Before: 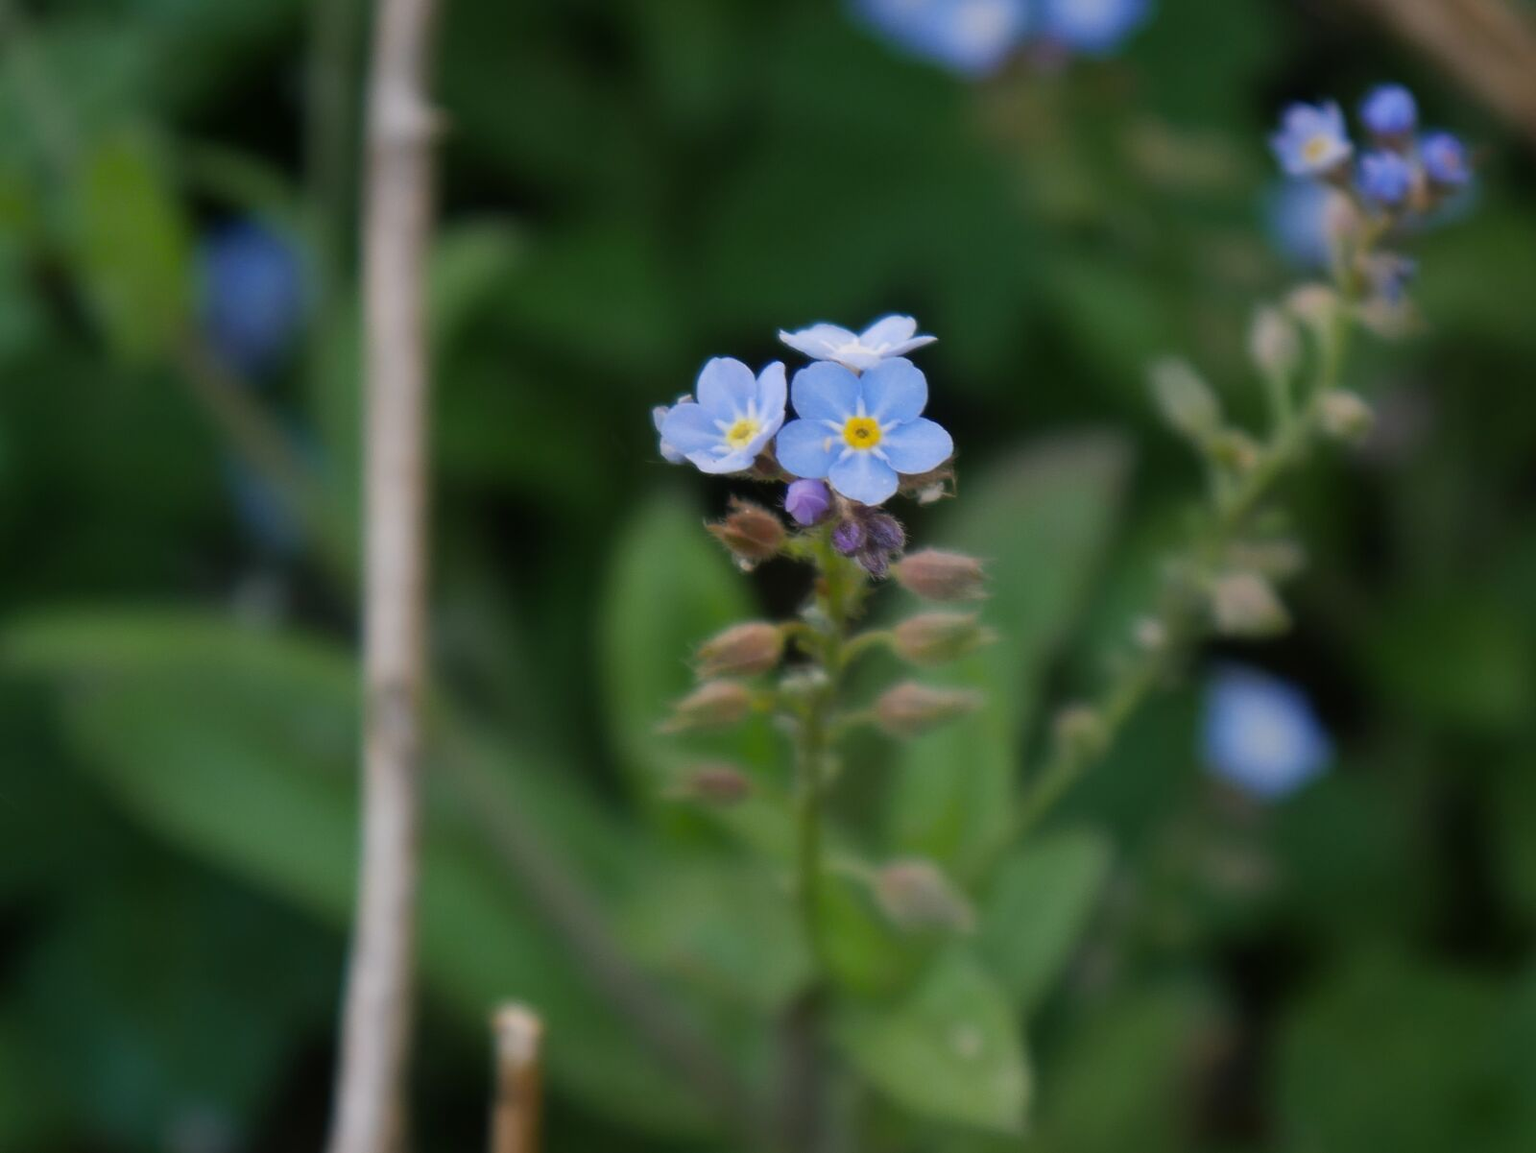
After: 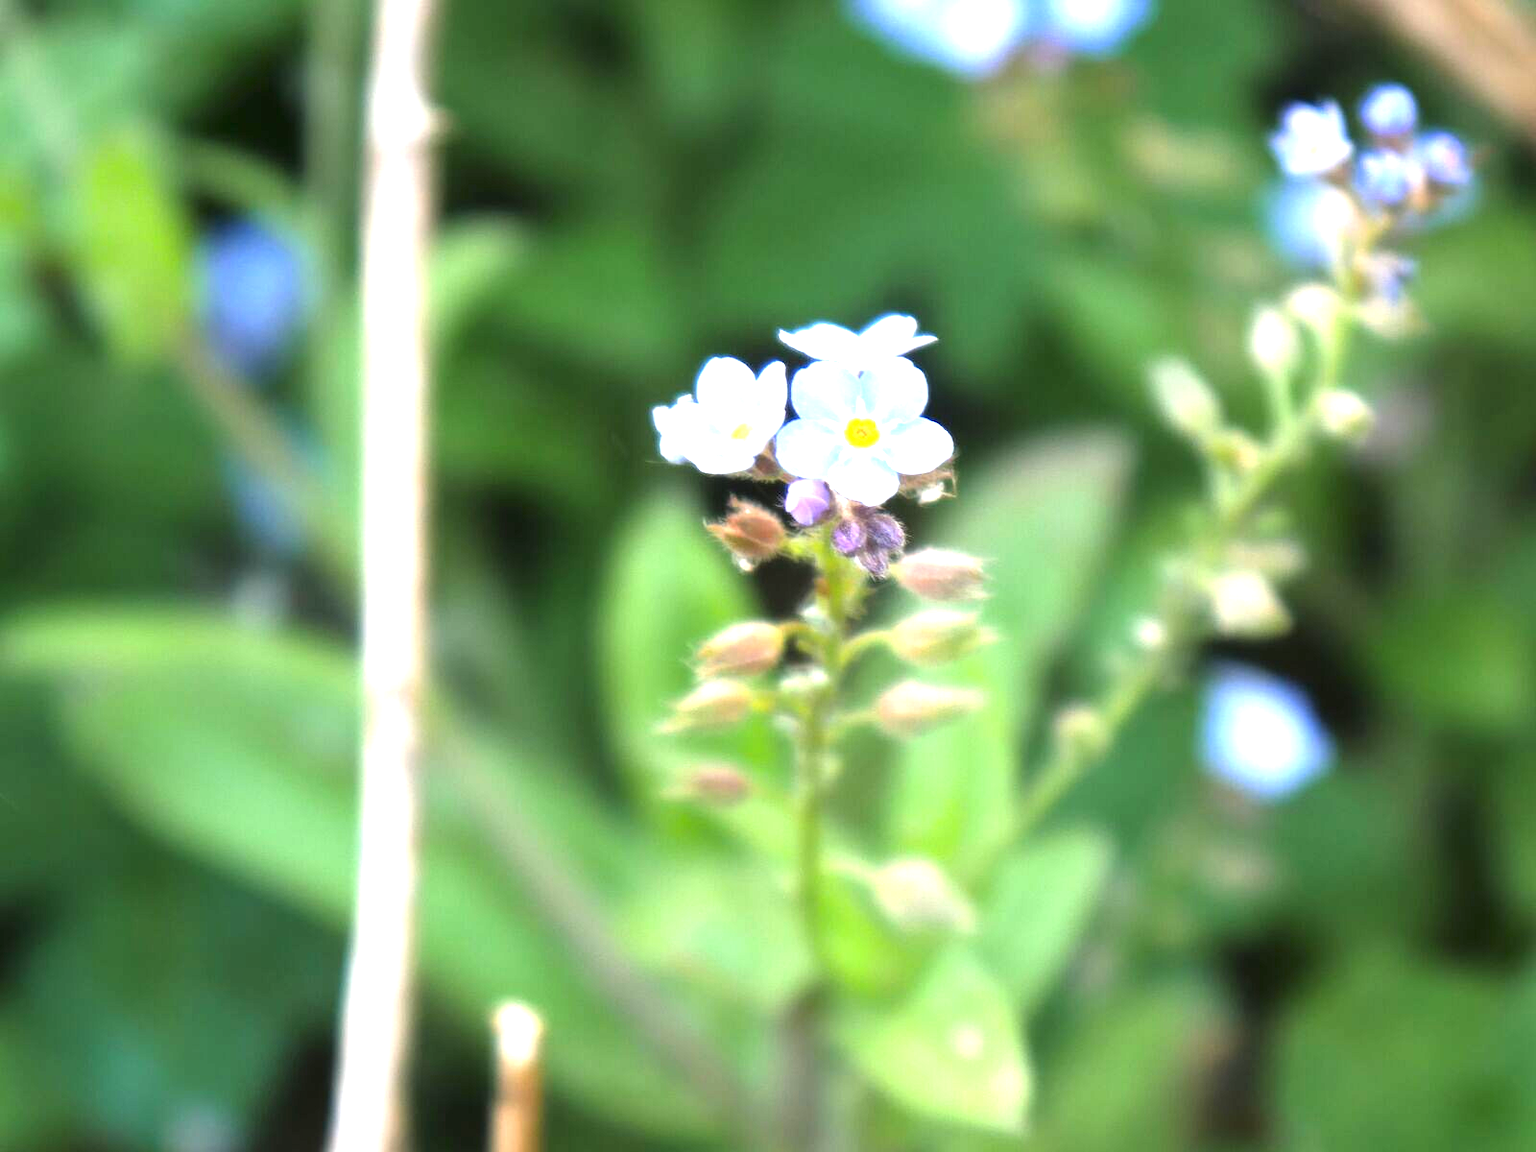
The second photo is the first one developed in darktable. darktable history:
exposure: black level correction 0, exposure 1.989 EV, compensate highlight preservation false
tone equalizer: -8 EV -0.451 EV, -7 EV -0.372 EV, -6 EV -0.302 EV, -5 EV -0.225 EV, -3 EV 0.21 EV, -2 EV 0.36 EV, -1 EV 0.367 EV, +0 EV 0.445 EV
